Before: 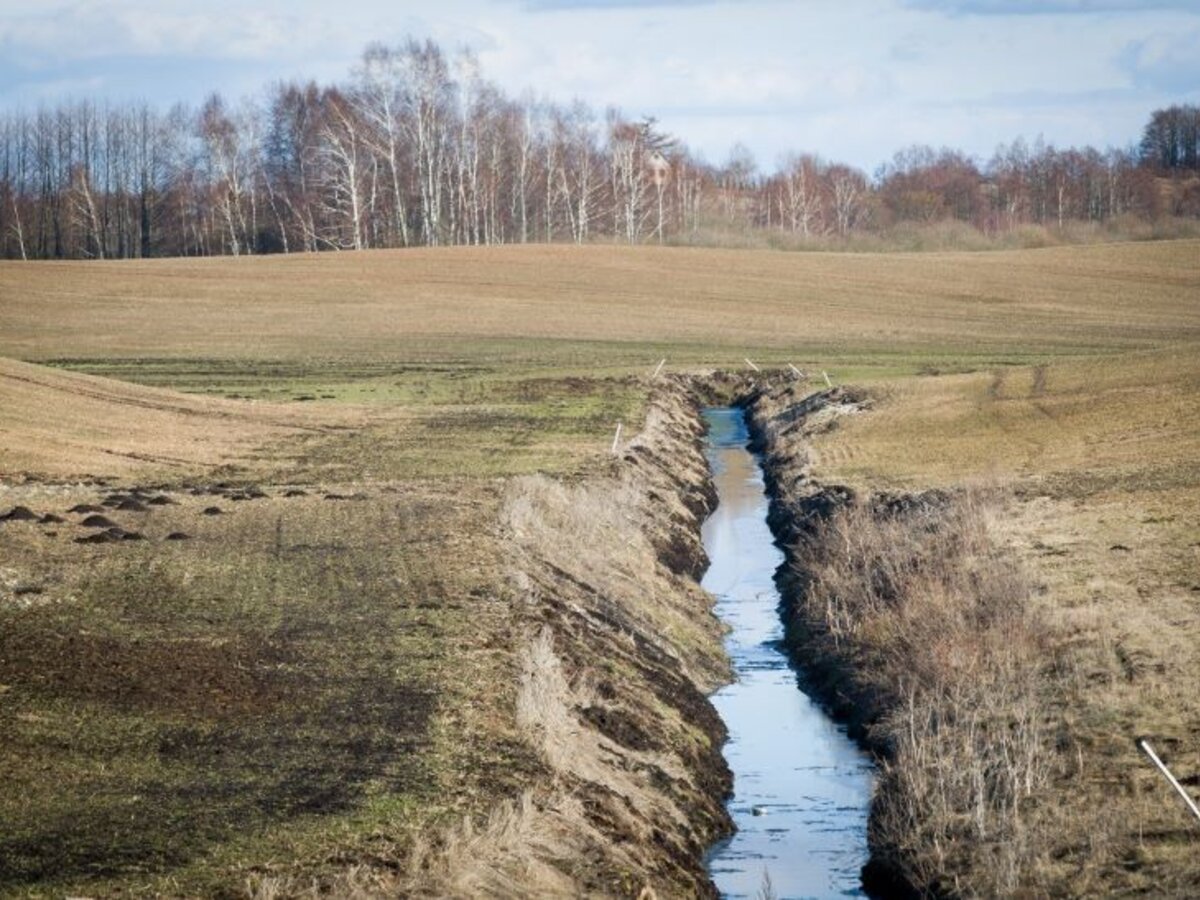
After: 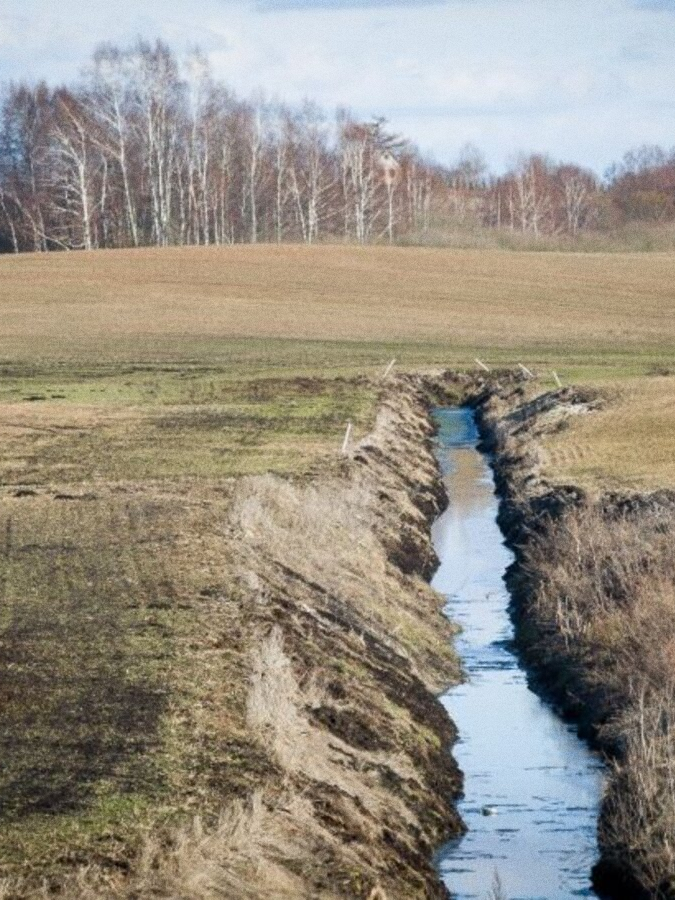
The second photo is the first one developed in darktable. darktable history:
crop and rotate: left 22.516%, right 21.234%
grain: coarseness 0.09 ISO
